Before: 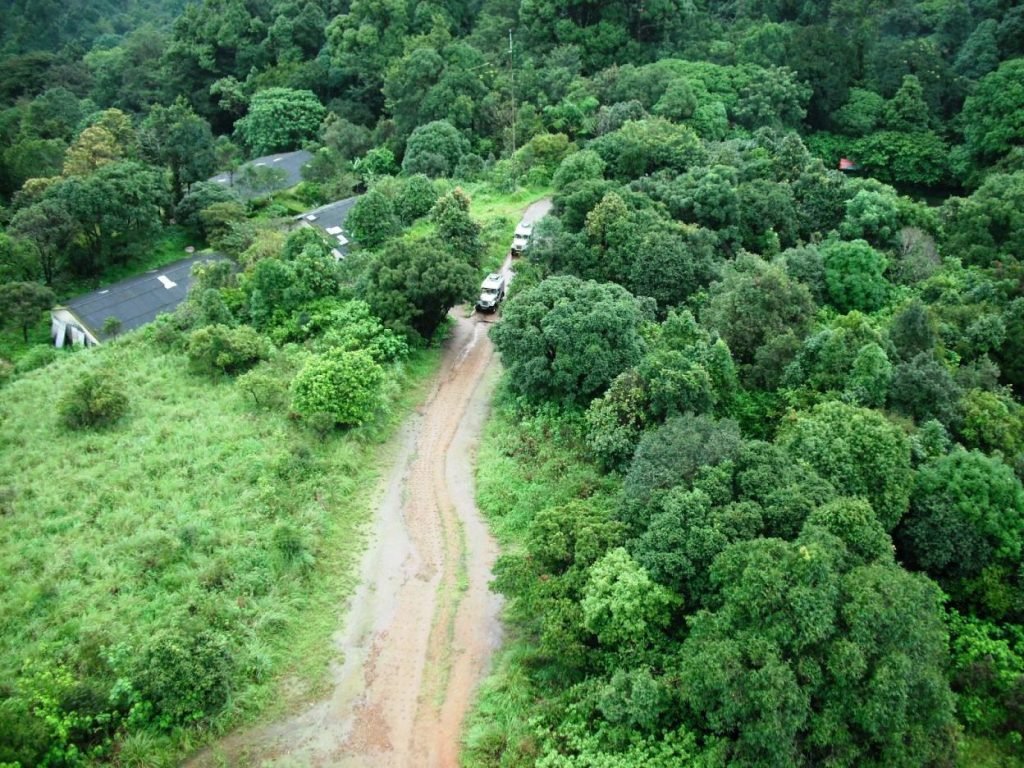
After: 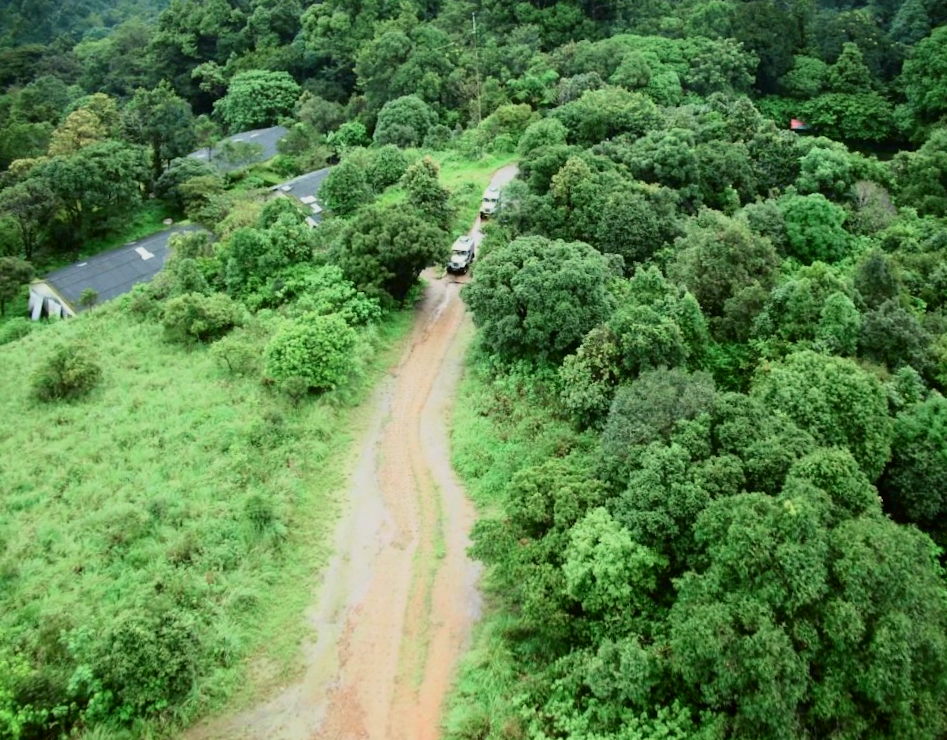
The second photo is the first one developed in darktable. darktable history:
tone curve: curves: ch0 [(0, 0) (0.091, 0.066) (0.184, 0.16) (0.491, 0.519) (0.748, 0.765) (1, 0.919)]; ch1 [(0, 0) (0.179, 0.173) (0.322, 0.32) (0.424, 0.424) (0.502, 0.504) (0.56, 0.578) (0.631, 0.675) (0.777, 0.806) (1, 1)]; ch2 [(0, 0) (0.434, 0.447) (0.483, 0.487) (0.547, 0.573) (0.676, 0.673) (1, 1)], color space Lab, independent channels, preserve colors none
rotate and perspective: rotation -1.68°, lens shift (vertical) -0.146, crop left 0.049, crop right 0.912, crop top 0.032, crop bottom 0.96
